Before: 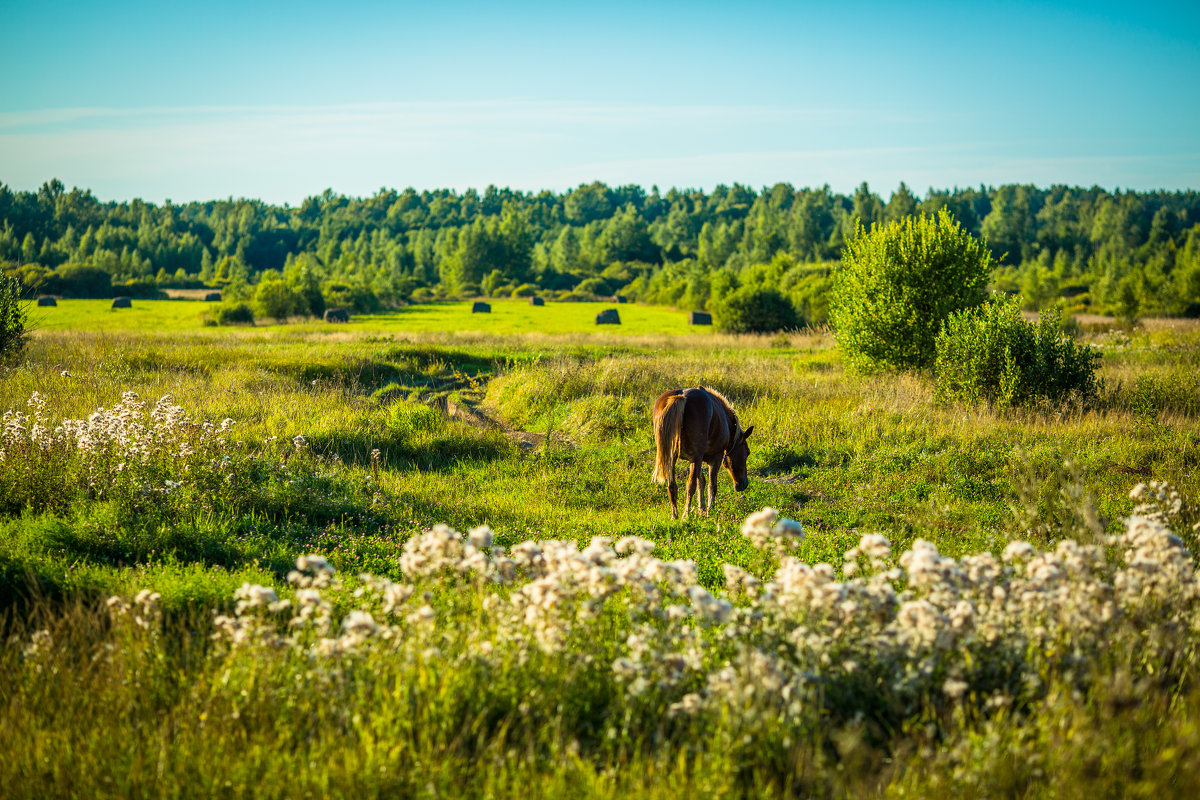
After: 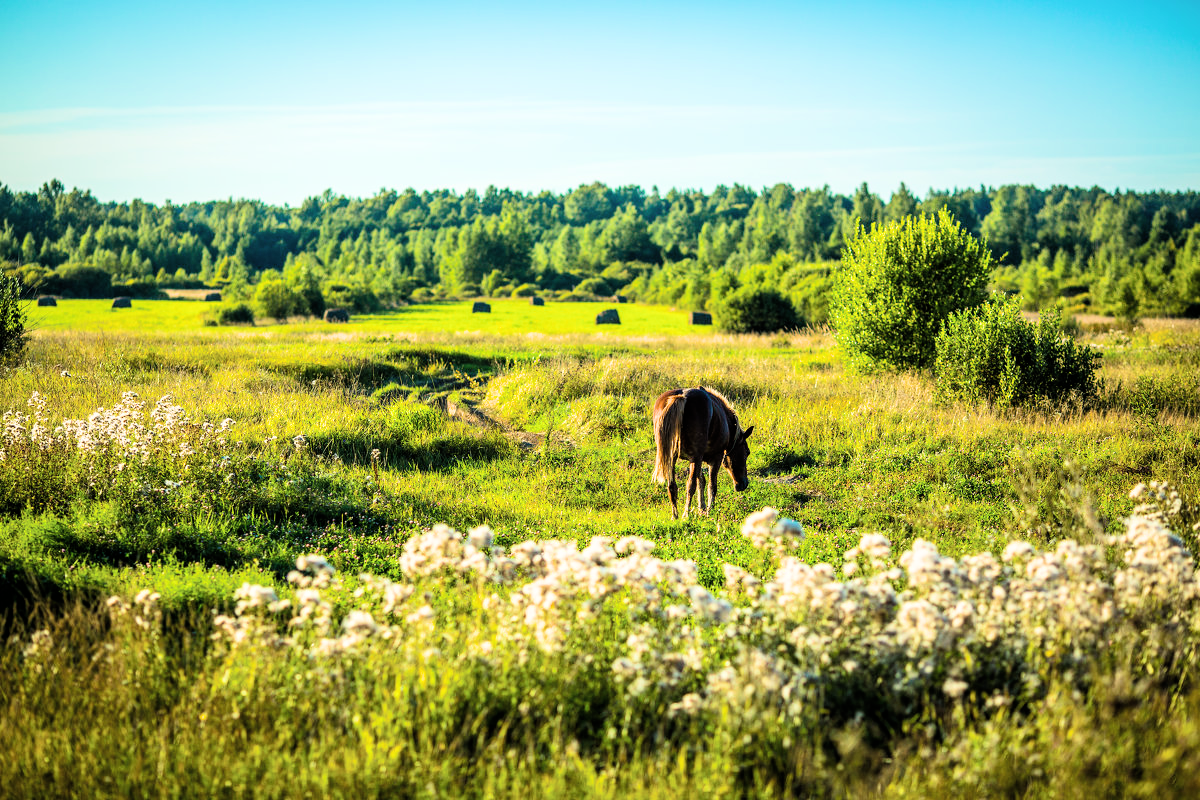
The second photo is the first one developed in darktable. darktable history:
filmic rgb: black relative exposure -16 EV, white relative exposure 6.26 EV, hardness 5.12, contrast 1.342, iterations of high-quality reconstruction 0
exposure: black level correction -0.002, exposure 0.705 EV, compensate exposure bias true, compensate highlight preservation false
